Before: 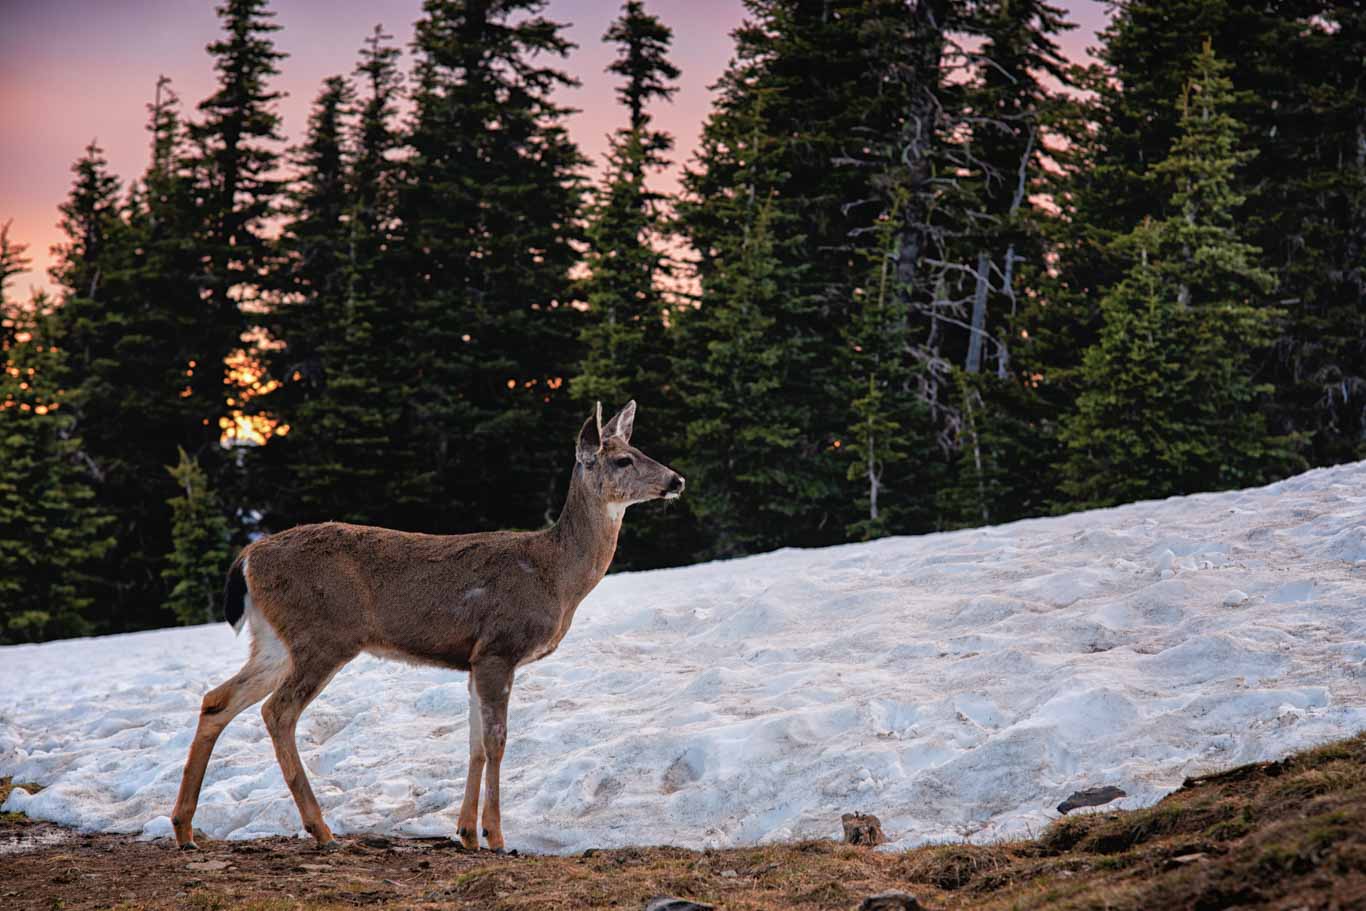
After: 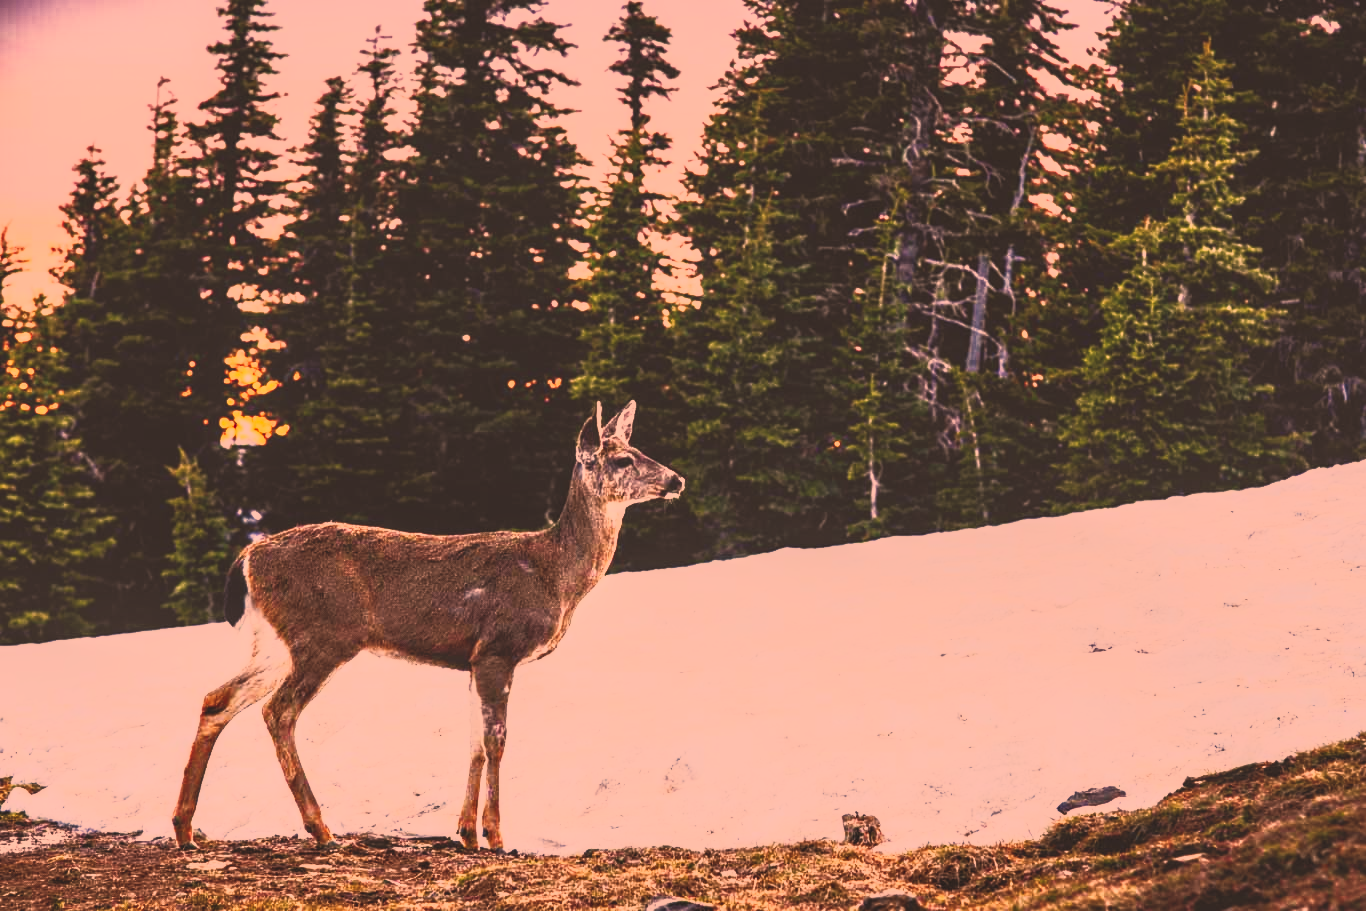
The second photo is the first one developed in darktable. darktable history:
color correction: highlights a* 39.29, highlights b* 39.54, saturation 0.691
contrast brightness saturation: contrast 0.986, brightness 0.999, saturation 0.981
local contrast: on, module defaults
tone curve: curves: ch0 [(0, 0.148) (0.191, 0.225) (0.712, 0.695) (0.864, 0.797) (1, 0.839)], preserve colors none
